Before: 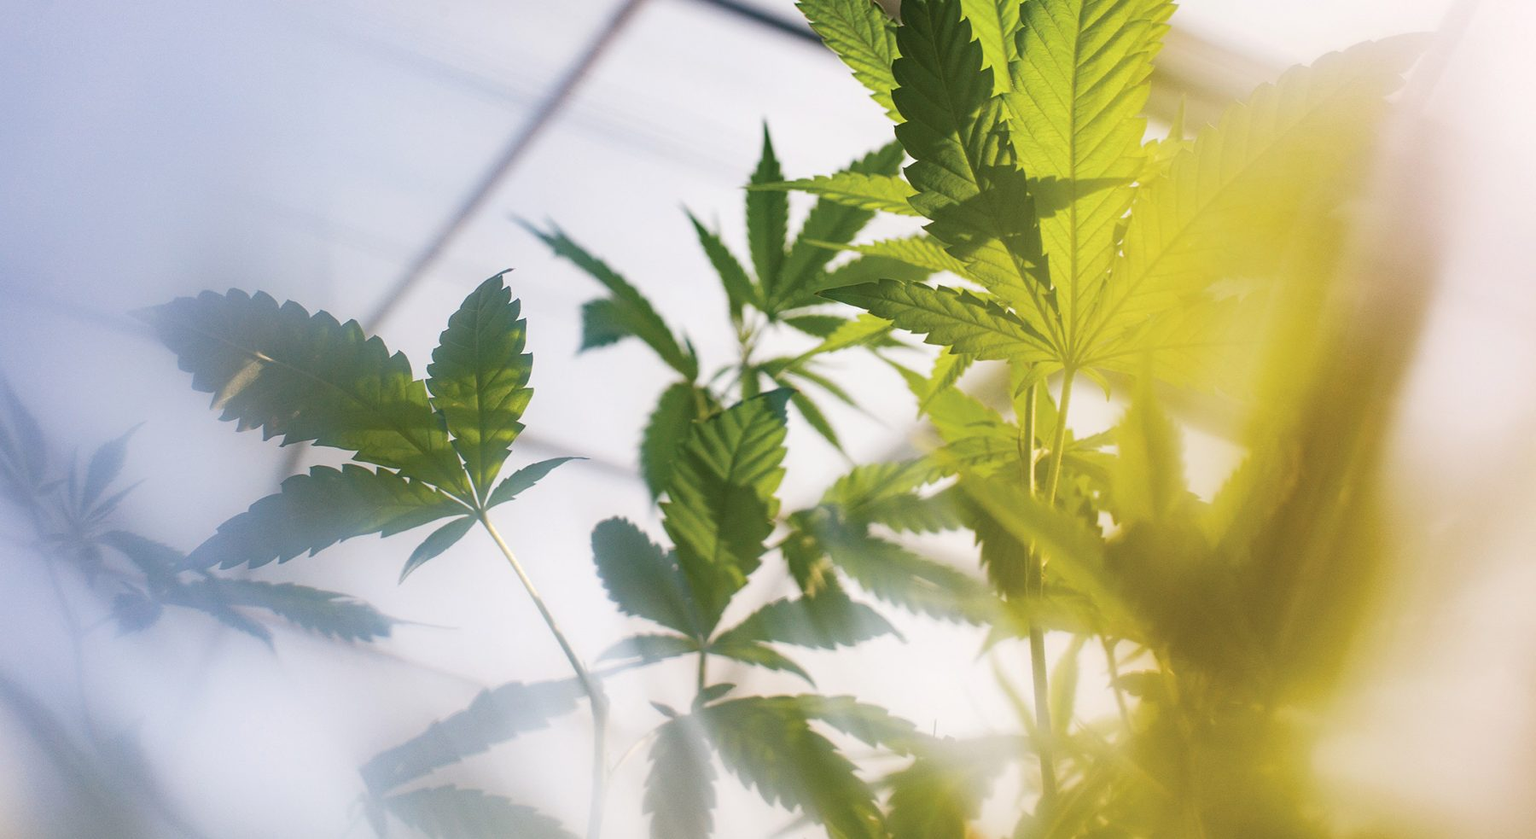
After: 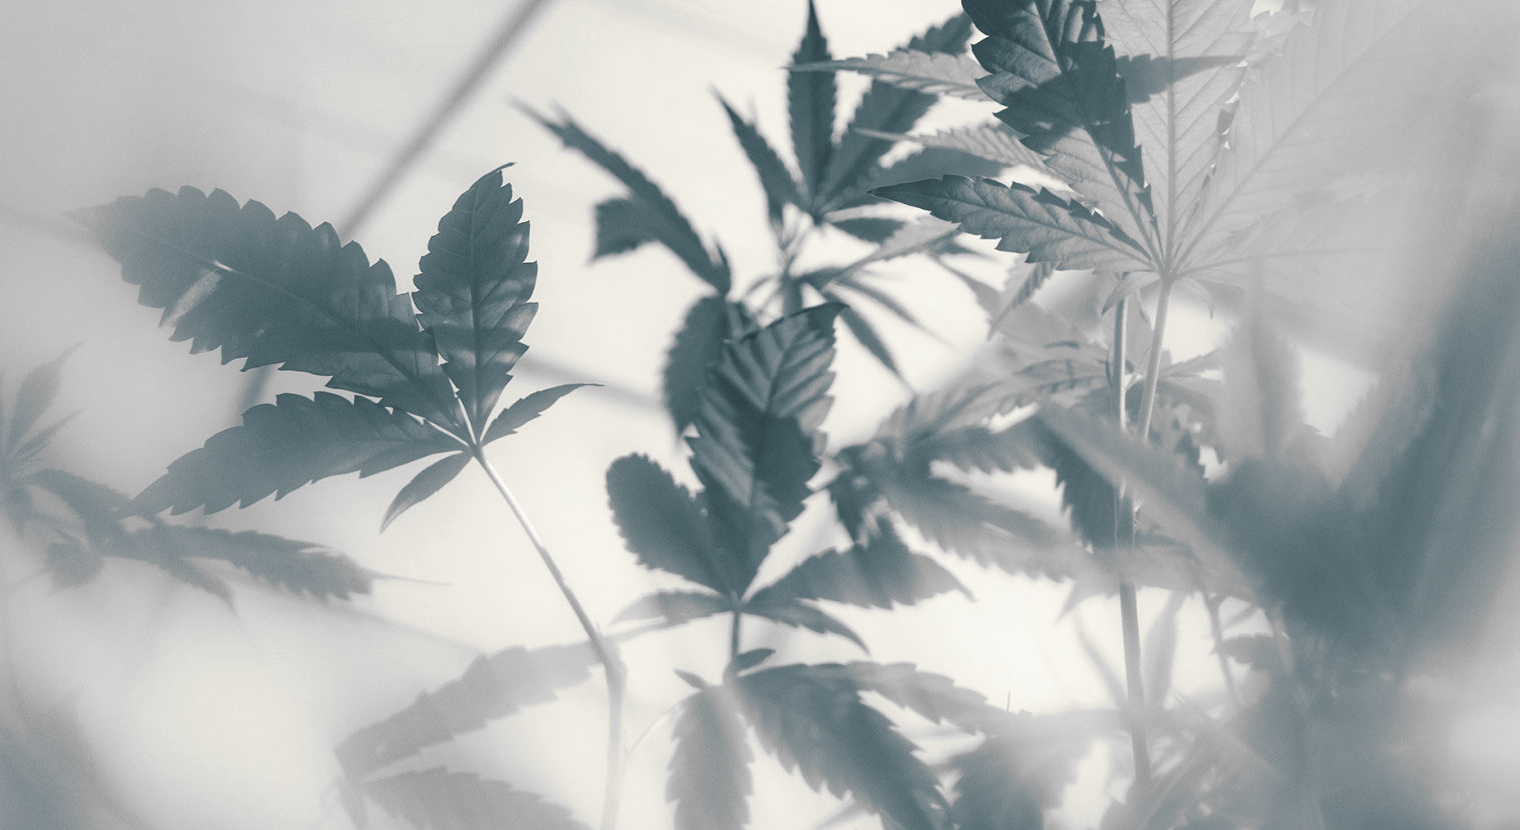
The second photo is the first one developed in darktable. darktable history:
split-toning: shadows › hue 205.2°, shadows › saturation 0.43, highlights › hue 54°, highlights › saturation 0.54
monochrome: on, module defaults
crop and rotate: left 4.842%, top 15.51%, right 10.668%
